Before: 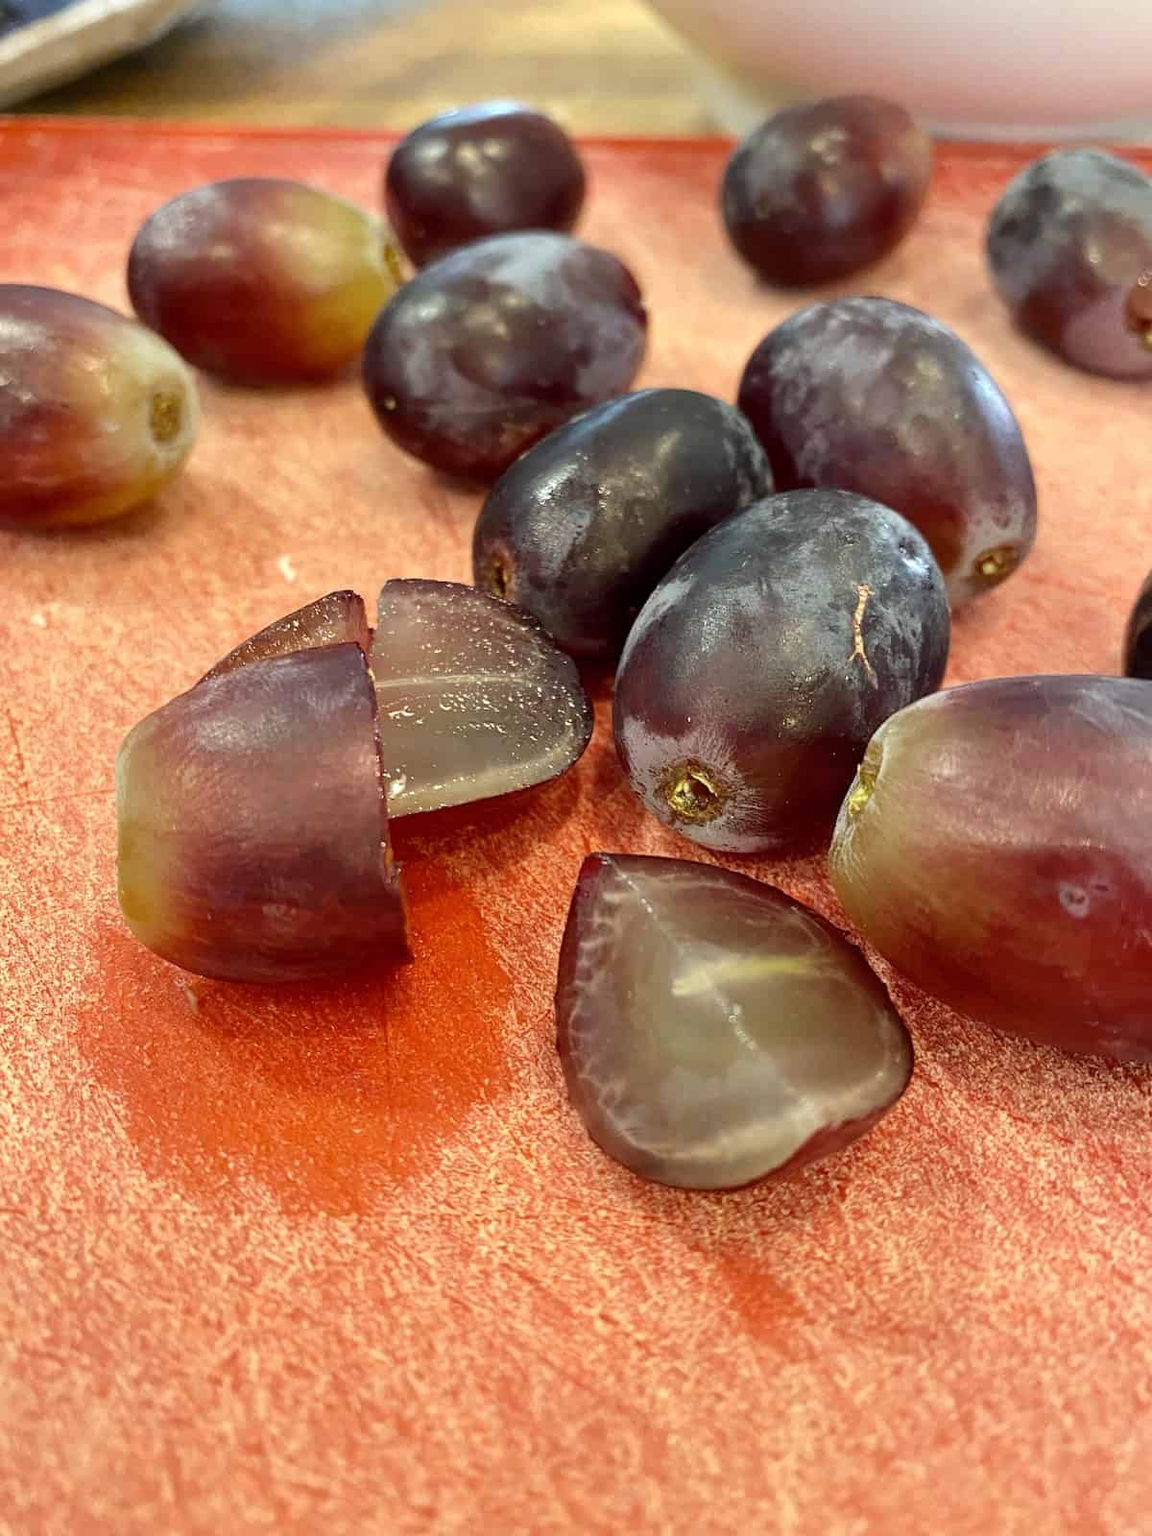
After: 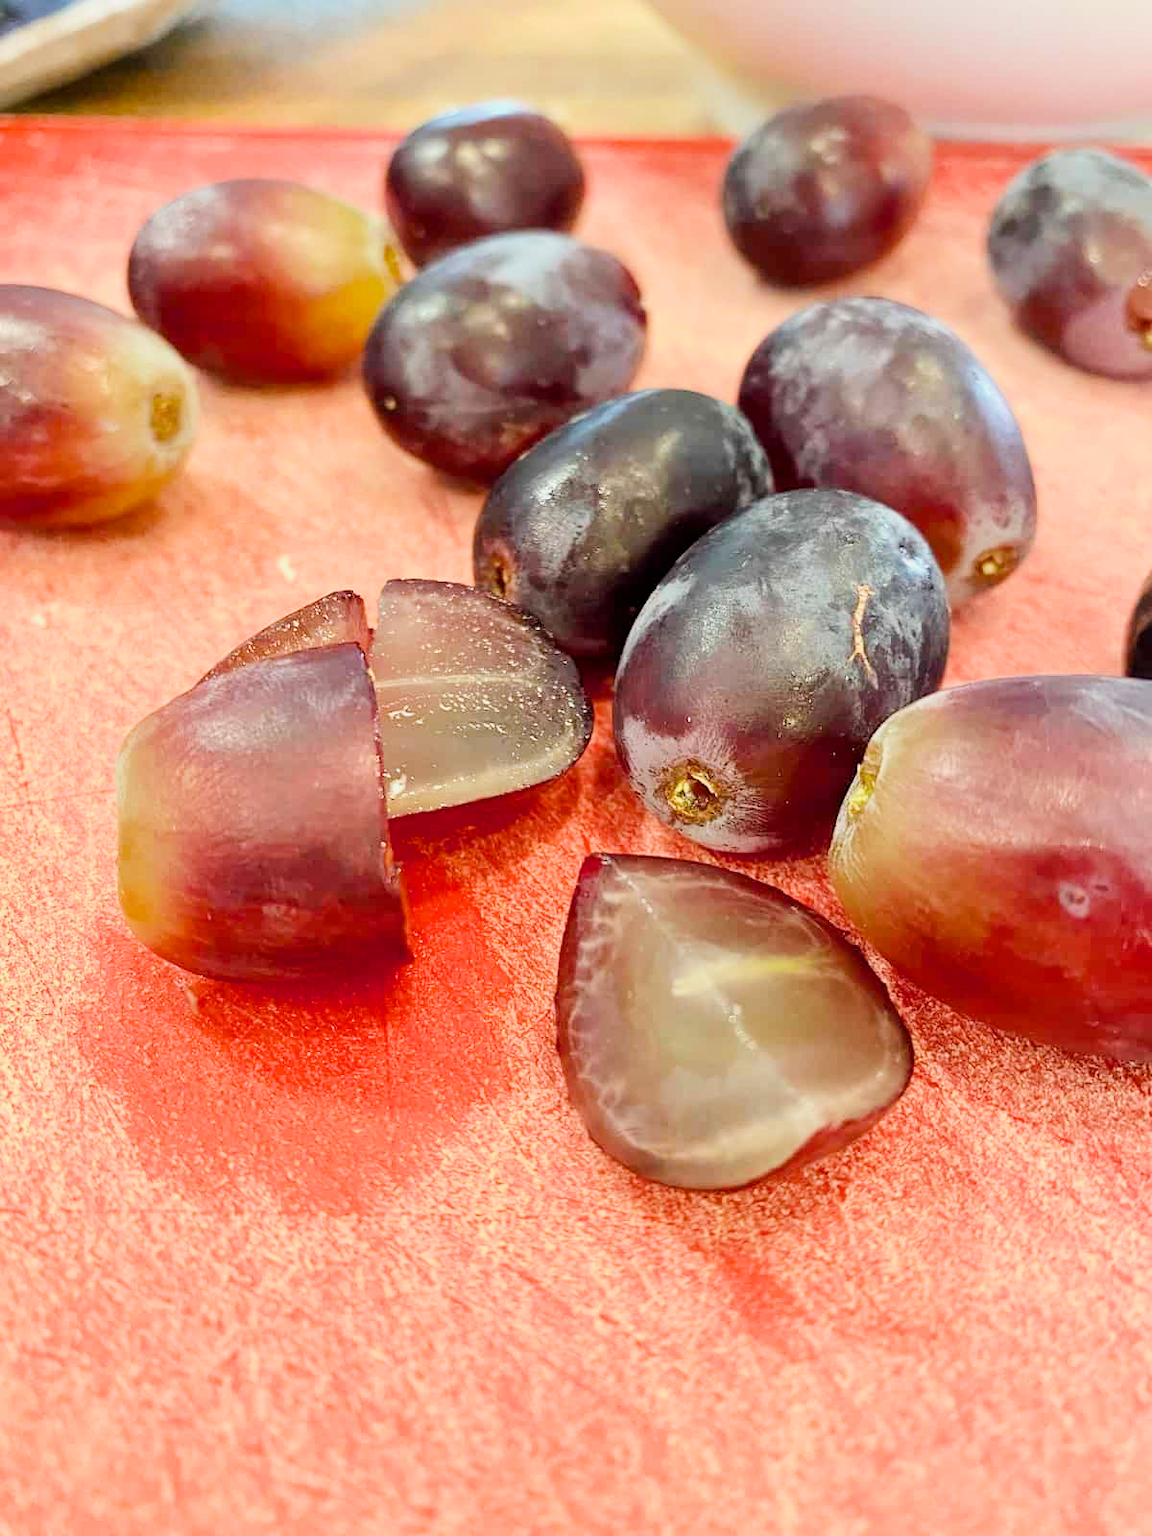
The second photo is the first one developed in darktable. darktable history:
filmic rgb: black relative exposure -7.65 EV, white relative exposure 4.56 EV, hardness 3.61
exposure: black level correction 0, exposure 1.1 EV, compensate exposure bias true, compensate highlight preservation false
